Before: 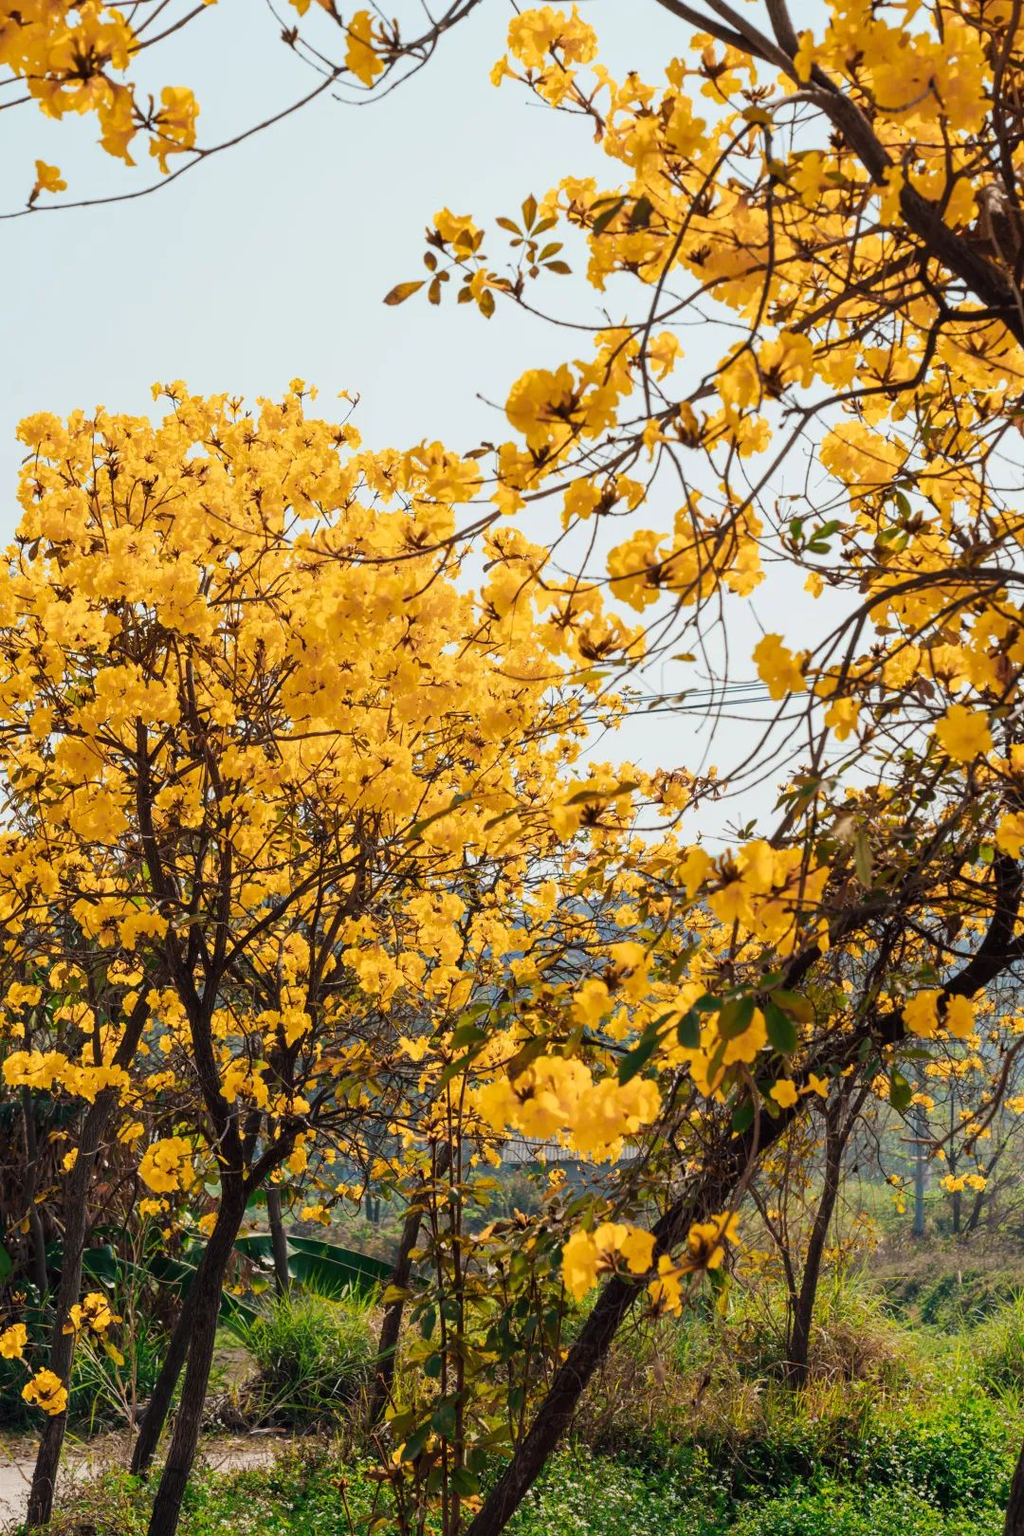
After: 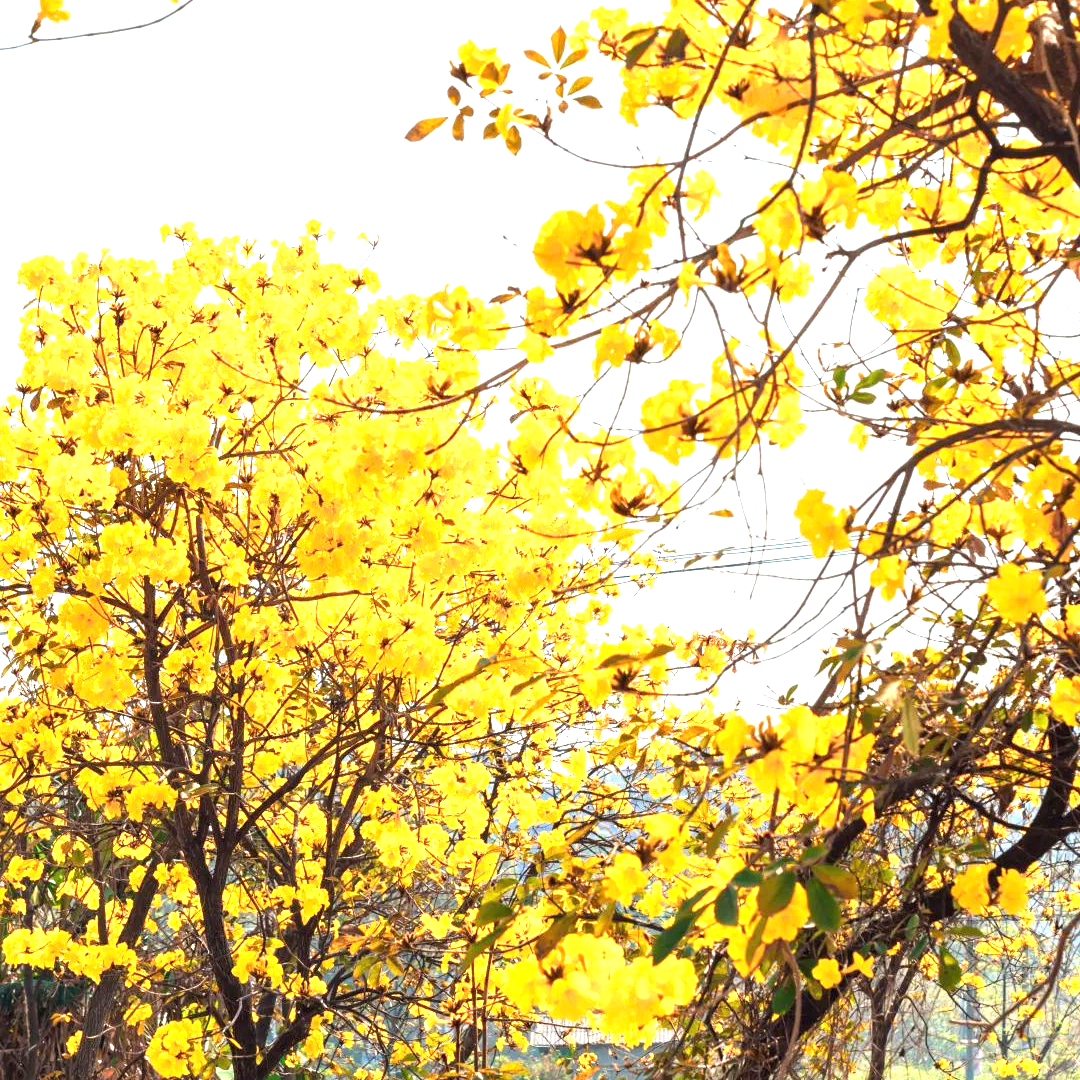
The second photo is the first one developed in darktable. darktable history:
crop: top 11.166%, bottom 22.168%
exposure: black level correction 0, exposure 1.5 EV, compensate exposure bias true, compensate highlight preservation false
